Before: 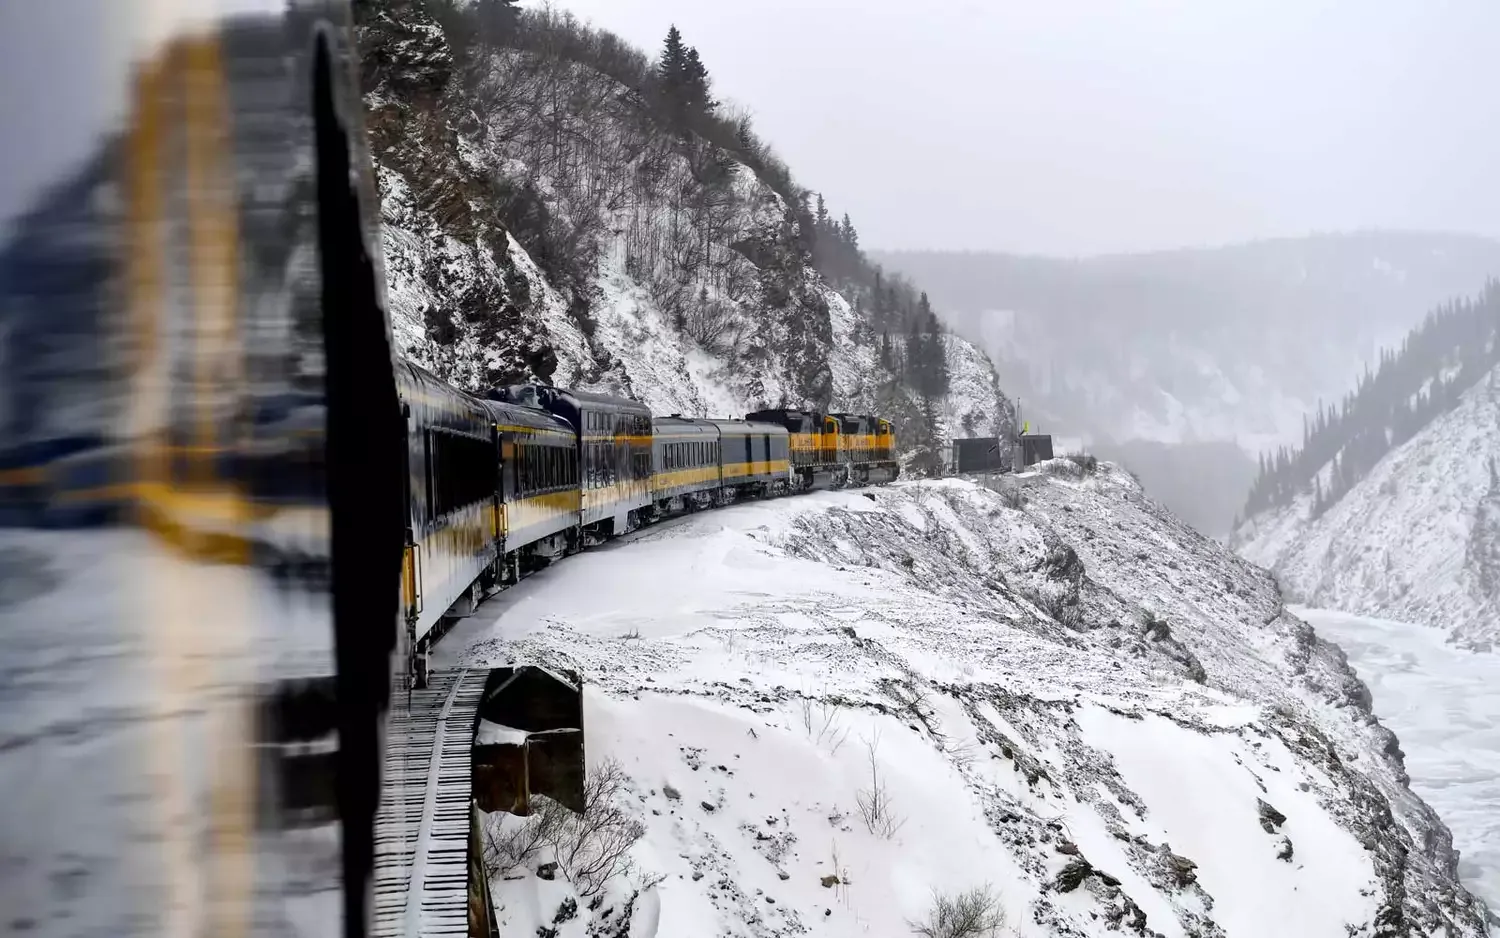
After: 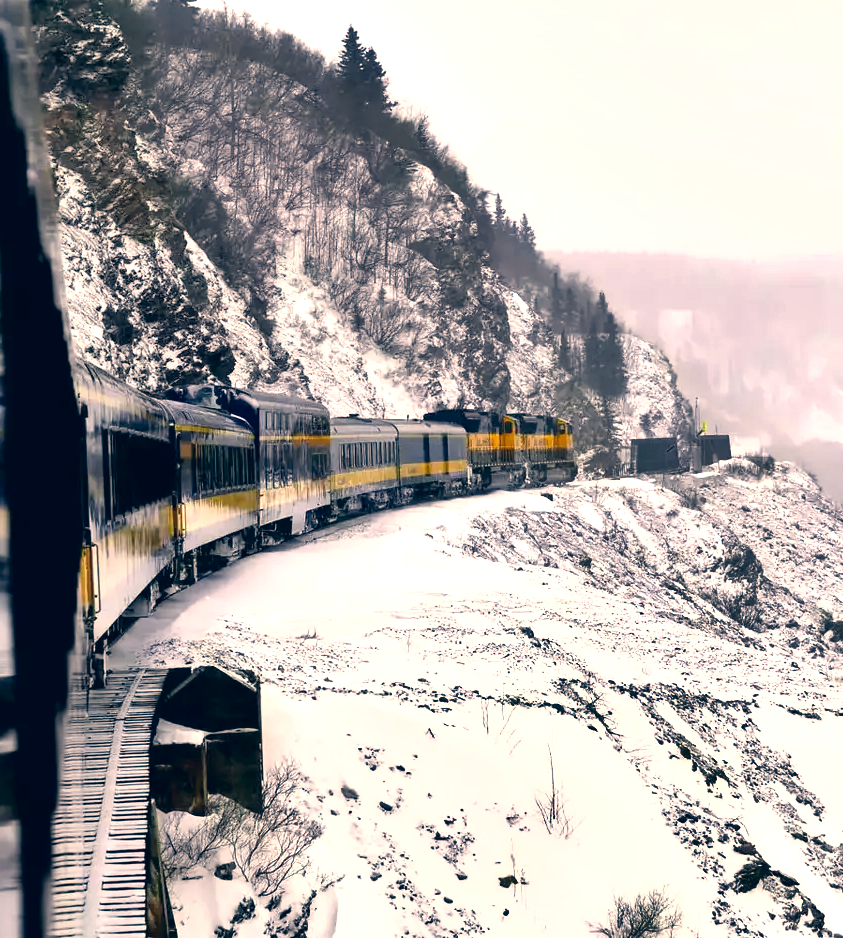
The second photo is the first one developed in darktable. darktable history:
crop: left 21.496%, right 22.254%
exposure: exposure 0.657 EV, compensate highlight preservation false
color correction: highlights a* 10.32, highlights b* 14.66, shadows a* -9.59, shadows b* -15.02
shadows and highlights: shadows 49, highlights -41, soften with gaussian
